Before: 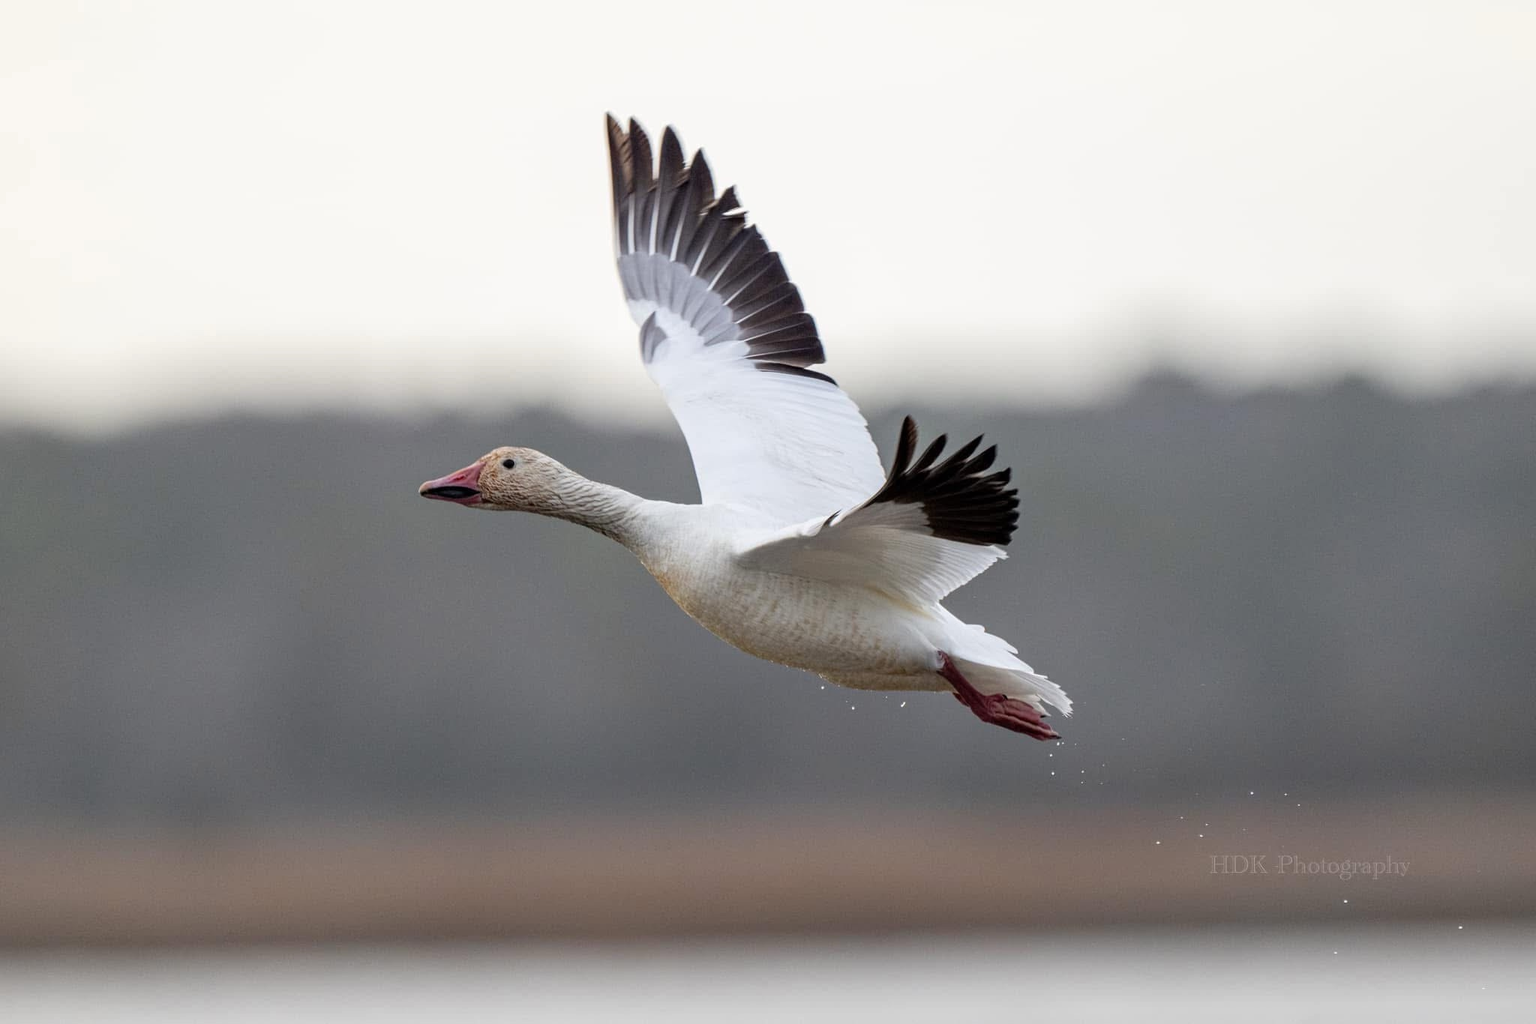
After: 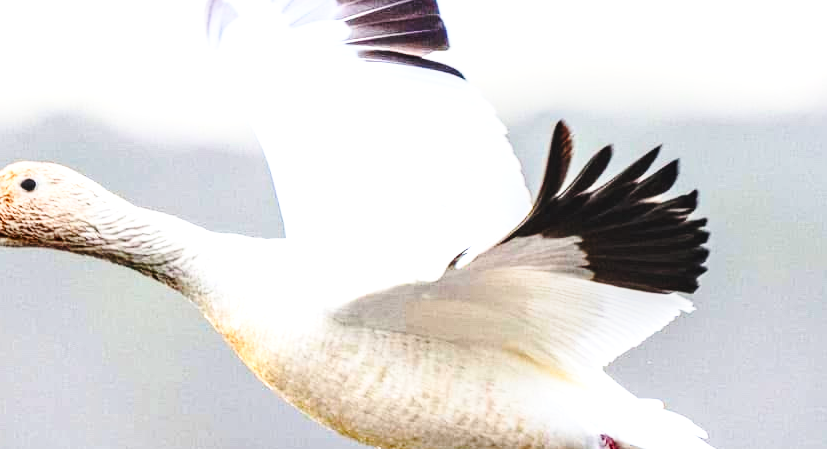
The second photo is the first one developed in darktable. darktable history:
base curve: curves: ch0 [(0, 0) (0.028, 0.03) (0.121, 0.232) (0.46, 0.748) (0.859, 0.968) (1, 1)], preserve colors none
color balance rgb: perceptual saturation grading › global saturation 19.837%, perceptual brilliance grading › global brilliance 15.37%, perceptual brilliance grading › shadows -35.452%, global vibrance 7.368%, saturation formula JzAzBz (2021)
local contrast: on, module defaults
crop: left 31.777%, top 31.842%, right 27.816%, bottom 35.269%
contrast brightness saturation: contrast 0.204, brightness 0.158, saturation 0.228
exposure: black level correction 0, exposure 0.693 EV, compensate highlight preservation false
